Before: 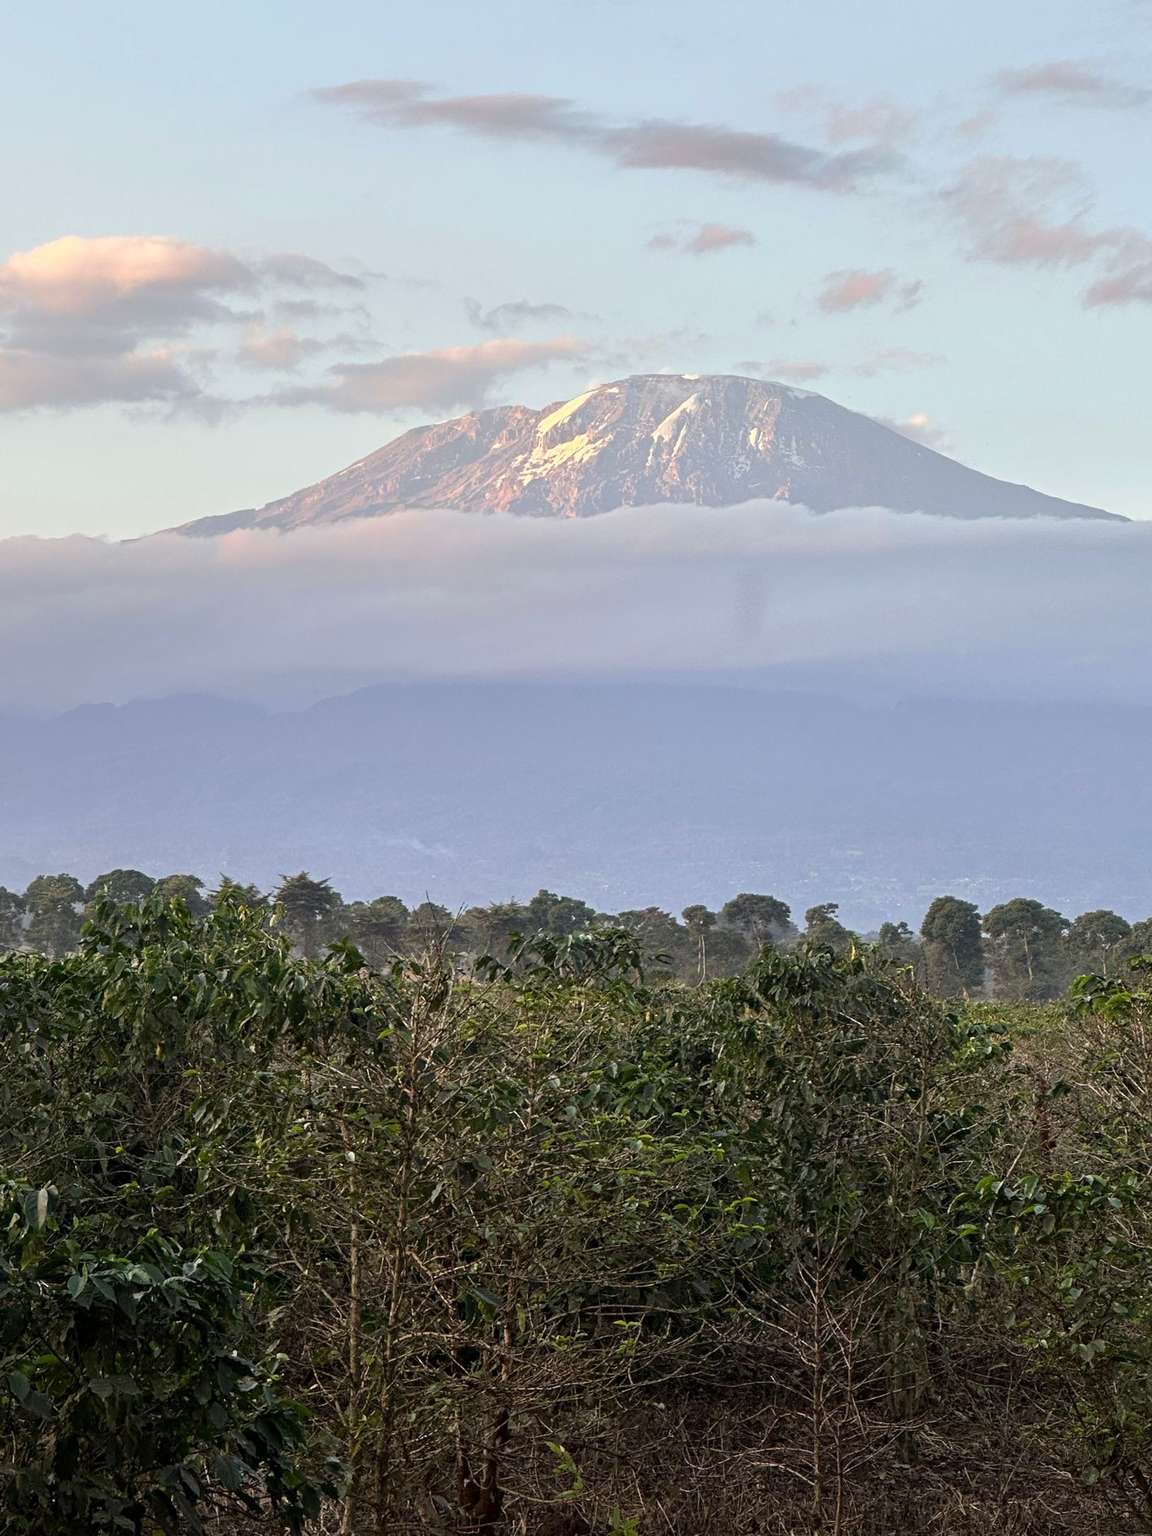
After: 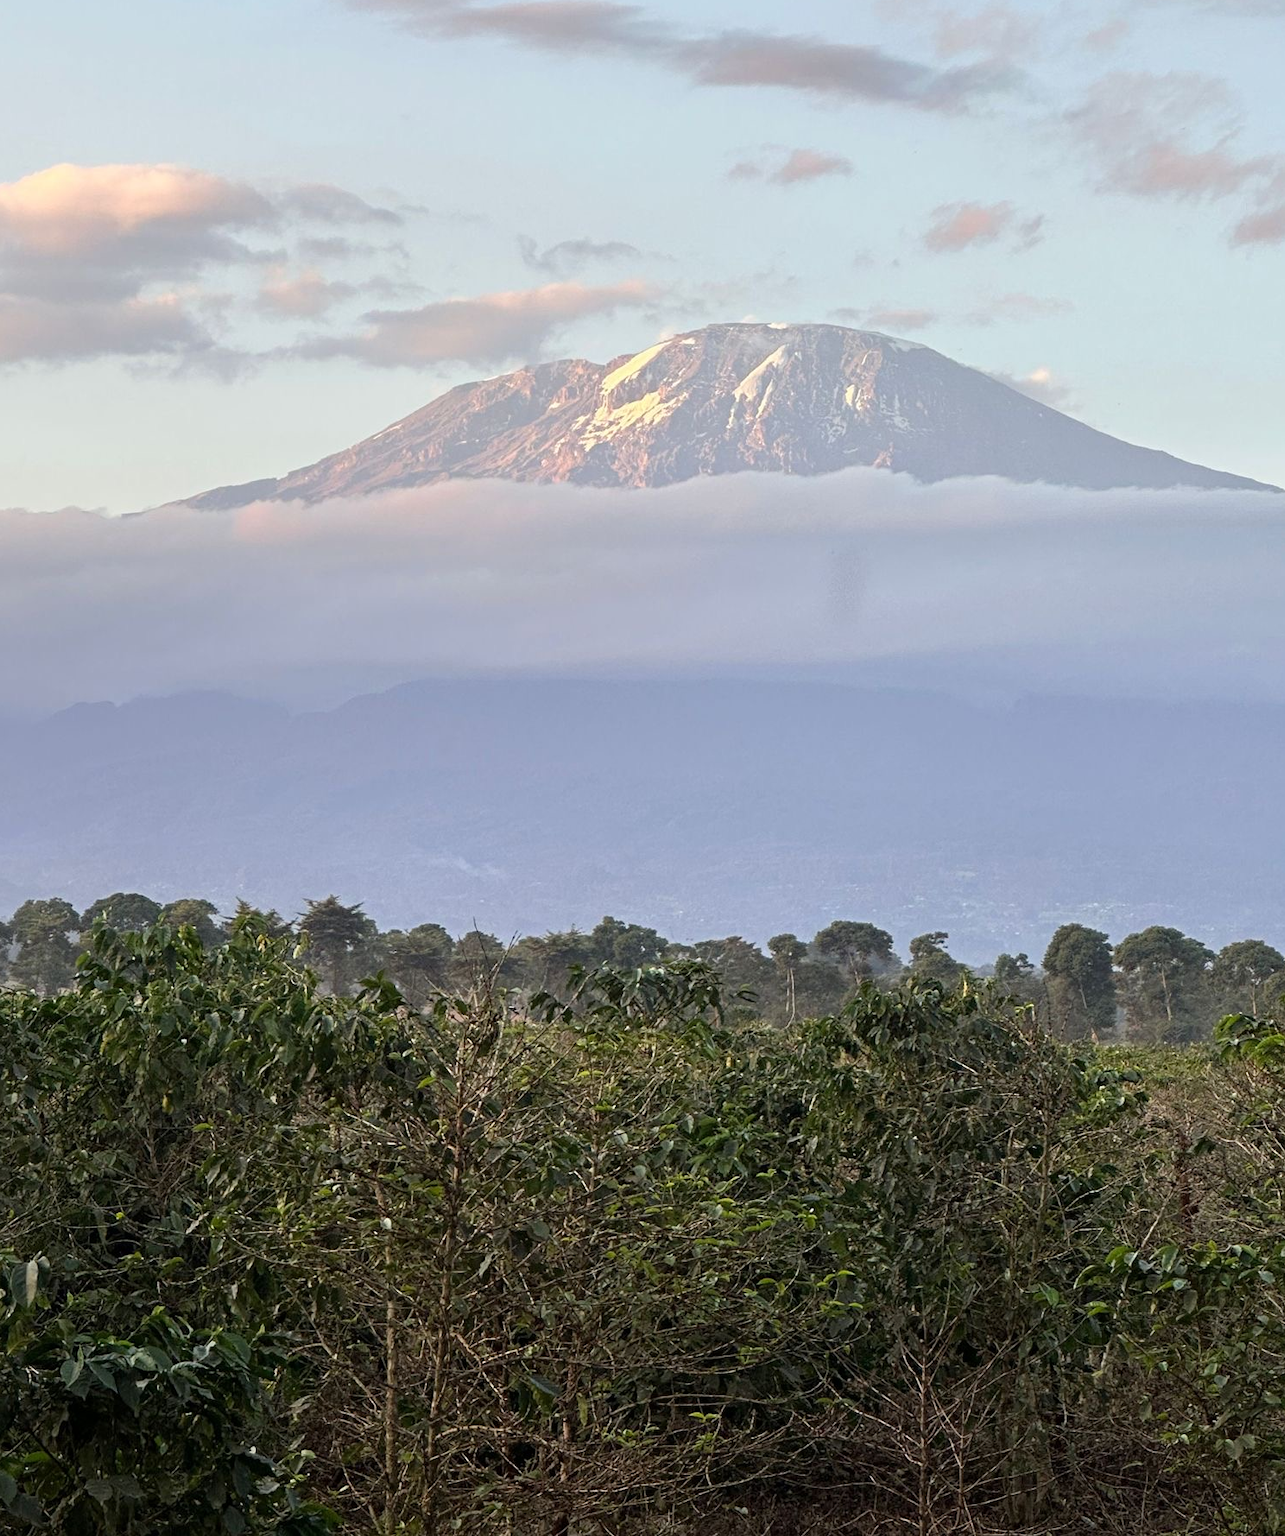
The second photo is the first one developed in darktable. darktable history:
crop: left 1.344%, top 6.106%, right 1.712%, bottom 6.994%
